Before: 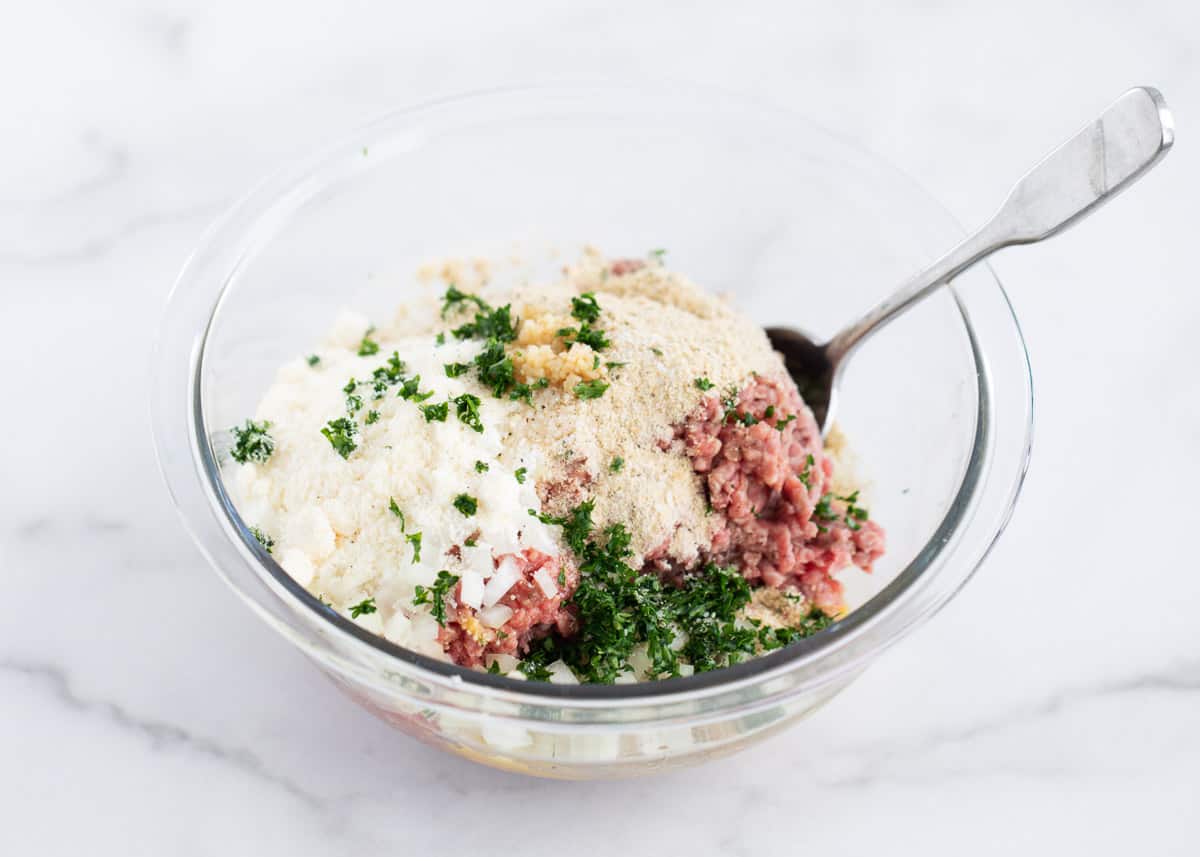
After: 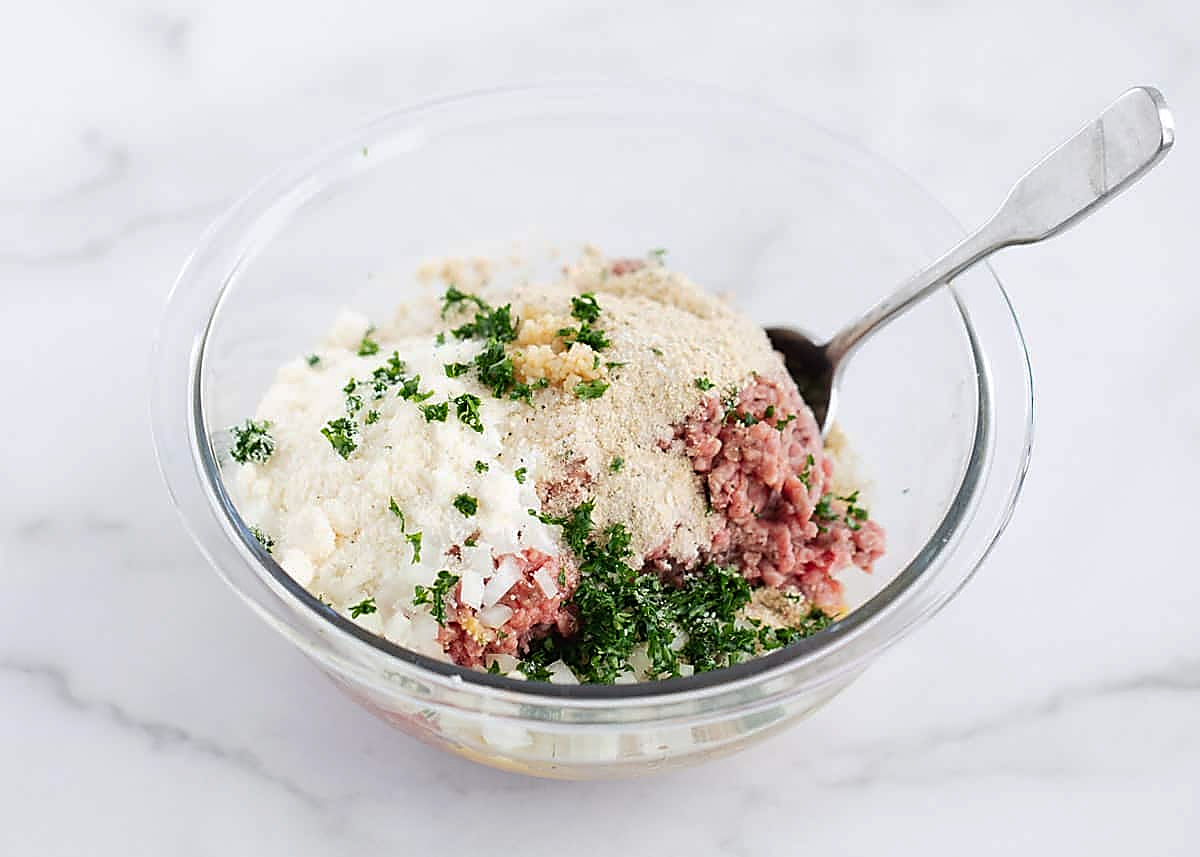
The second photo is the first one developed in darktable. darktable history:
exposure: compensate highlight preservation false
sharpen: radius 1.404, amount 1.248, threshold 0.729
tone curve: curves: ch0 [(0, 0) (0.003, 0.013) (0.011, 0.018) (0.025, 0.027) (0.044, 0.045) (0.069, 0.068) (0.1, 0.096) (0.136, 0.13) (0.177, 0.168) (0.224, 0.217) (0.277, 0.277) (0.335, 0.338) (0.399, 0.401) (0.468, 0.473) (0.543, 0.544) (0.623, 0.621) (0.709, 0.7) (0.801, 0.781) (0.898, 0.869) (1, 1)], preserve colors none
tone equalizer: edges refinement/feathering 500, mask exposure compensation -1.57 EV, preserve details no
